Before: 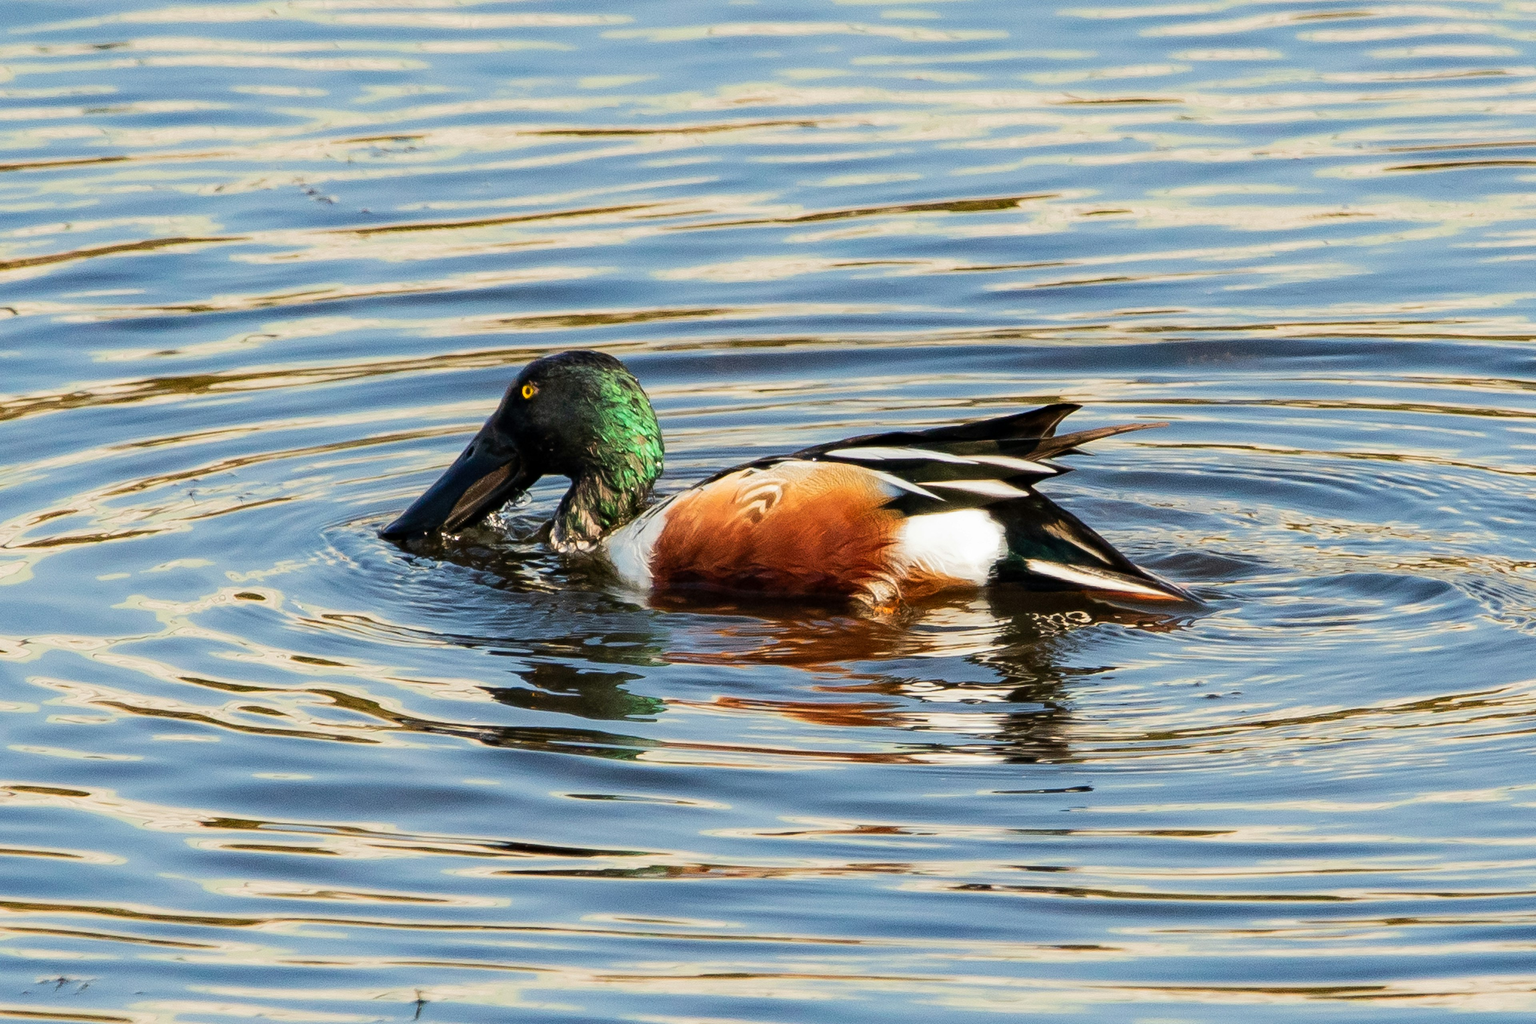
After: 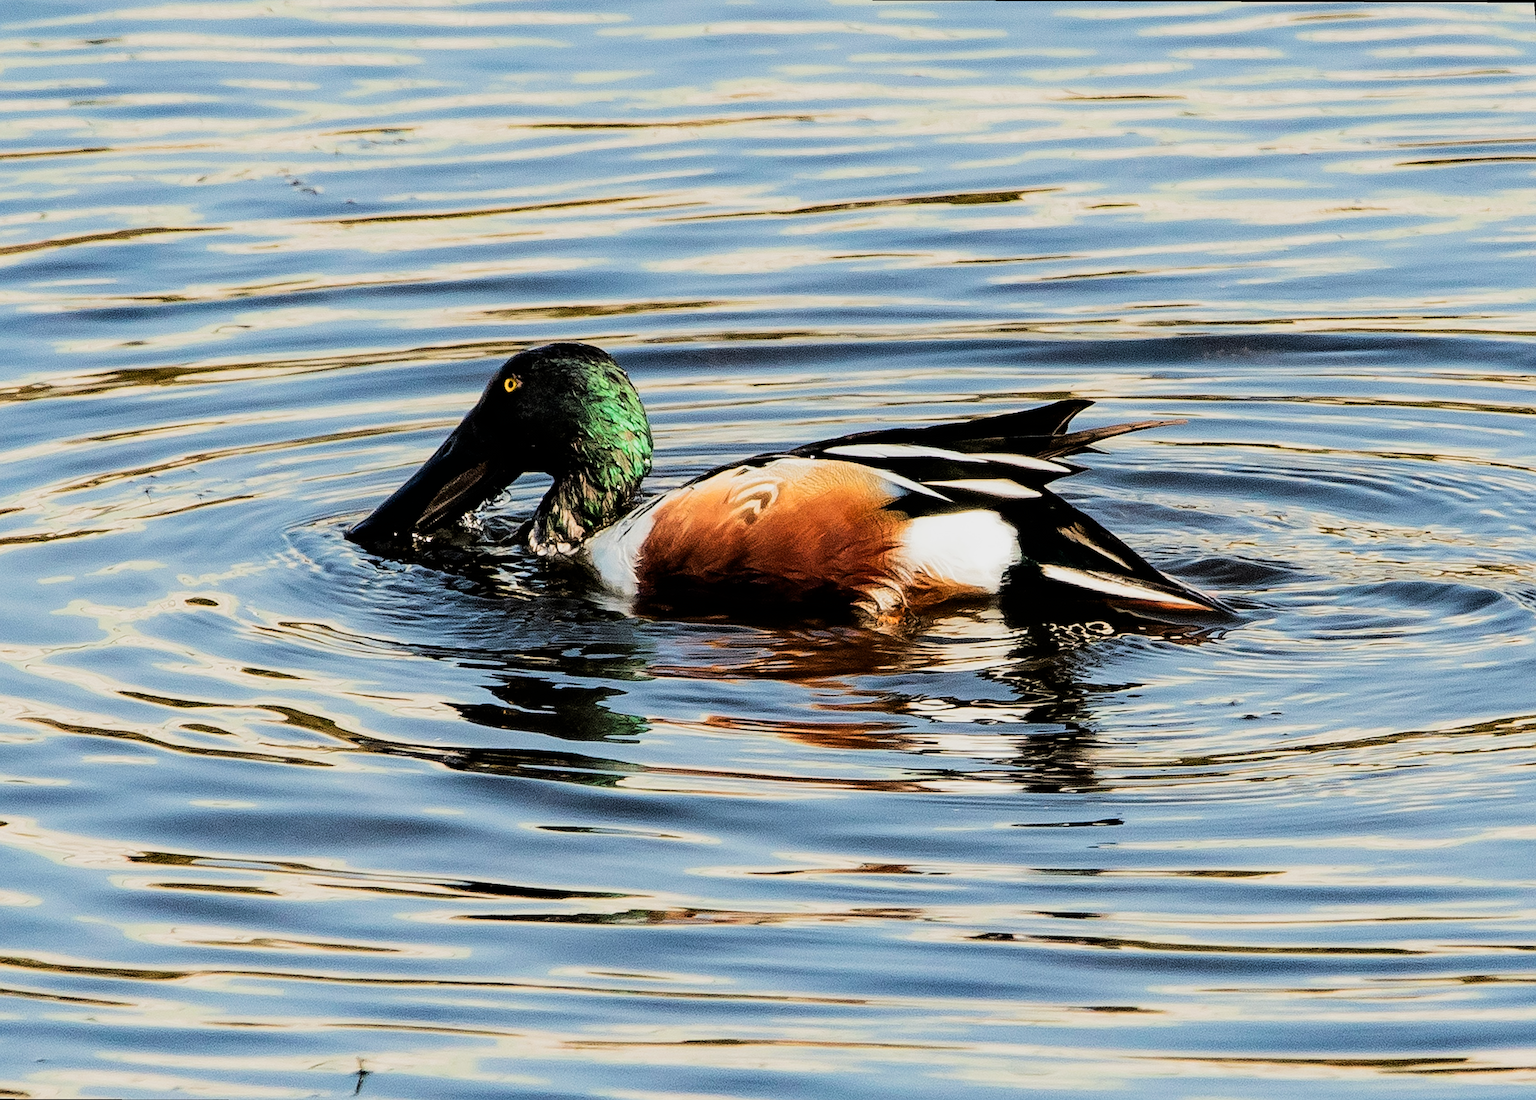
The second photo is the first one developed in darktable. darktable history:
sharpen: on, module defaults
rotate and perspective: rotation 0.215°, lens shift (vertical) -0.139, crop left 0.069, crop right 0.939, crop top 0.002, crop bottom 0.996
filmic rgb: black relative exposure -5 EV, white relative exposure 3.5 EV, hardness 3.19, contrast 1.4, highlights saturation mix -50%
